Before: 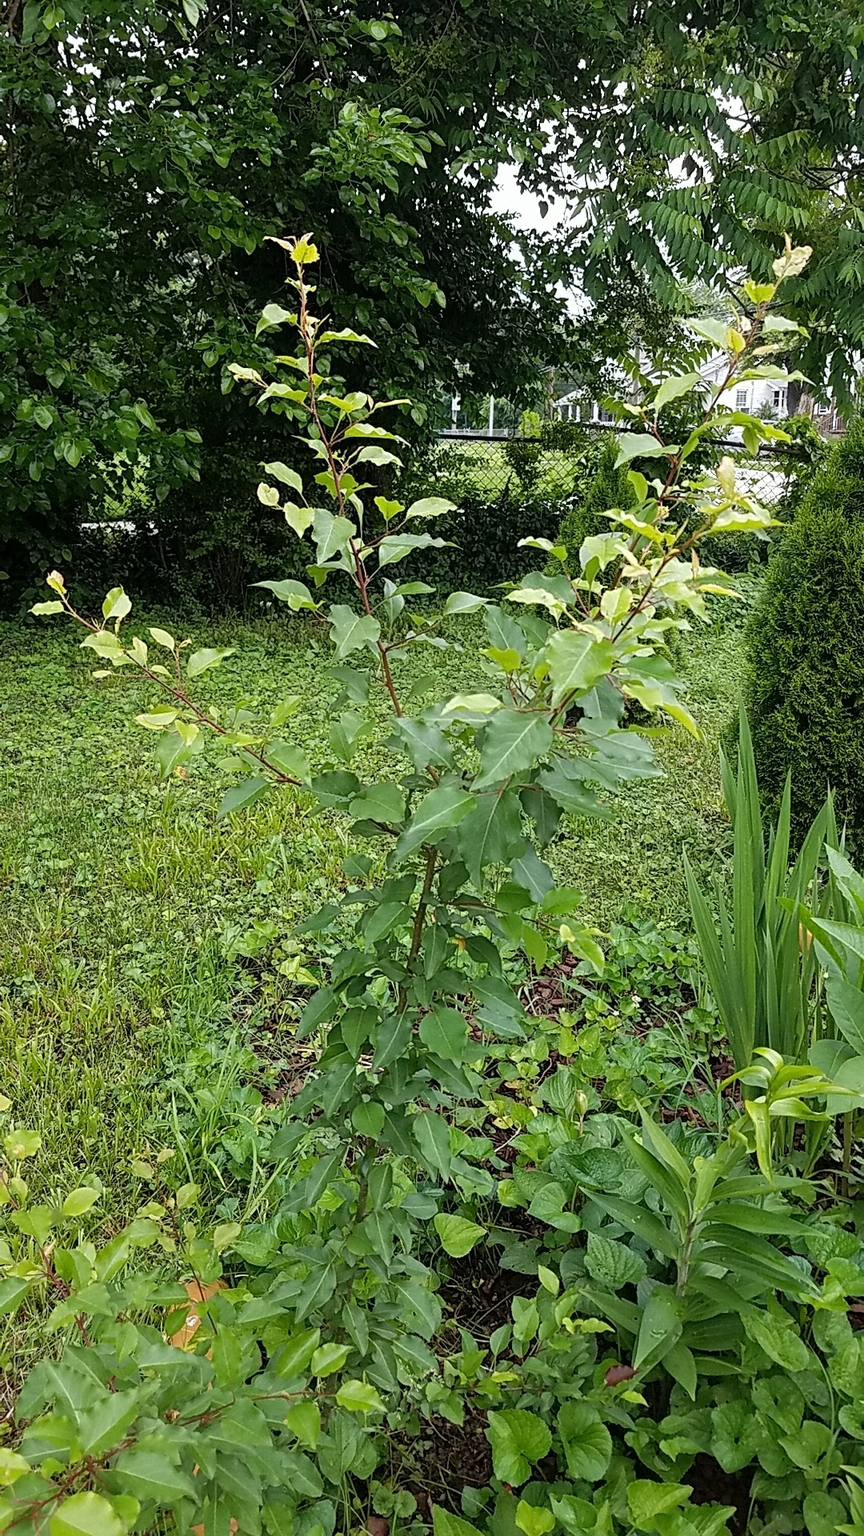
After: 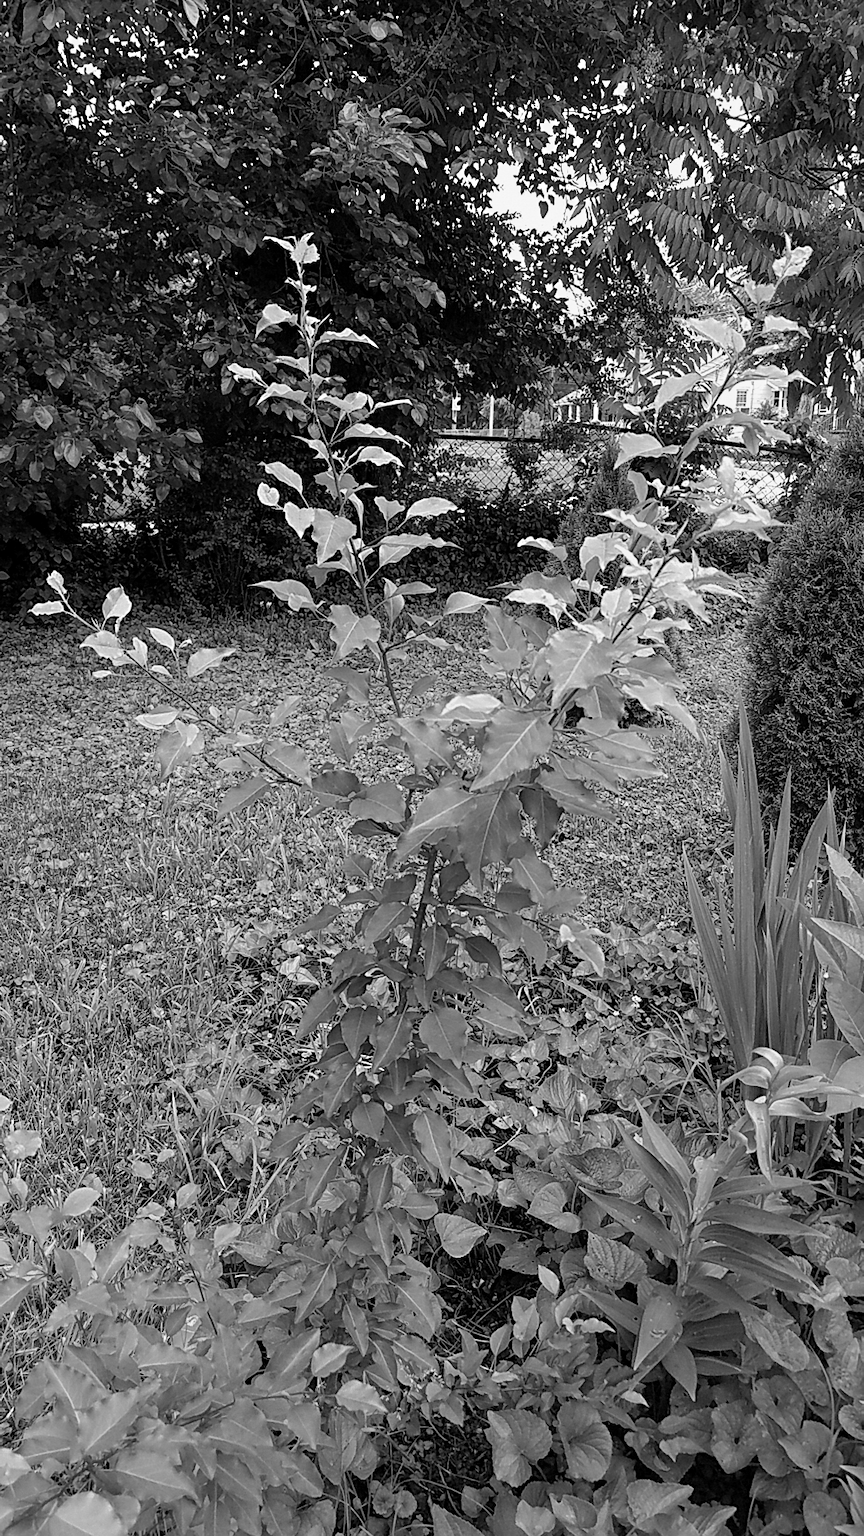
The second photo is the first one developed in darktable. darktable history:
exposure: black level correction 0.002, exposure -0.1 EV, compensate highlight preservation false
monochrome: on, module defaults
sharpen: radius 5.325, amount 0.312, threshold 26.433
